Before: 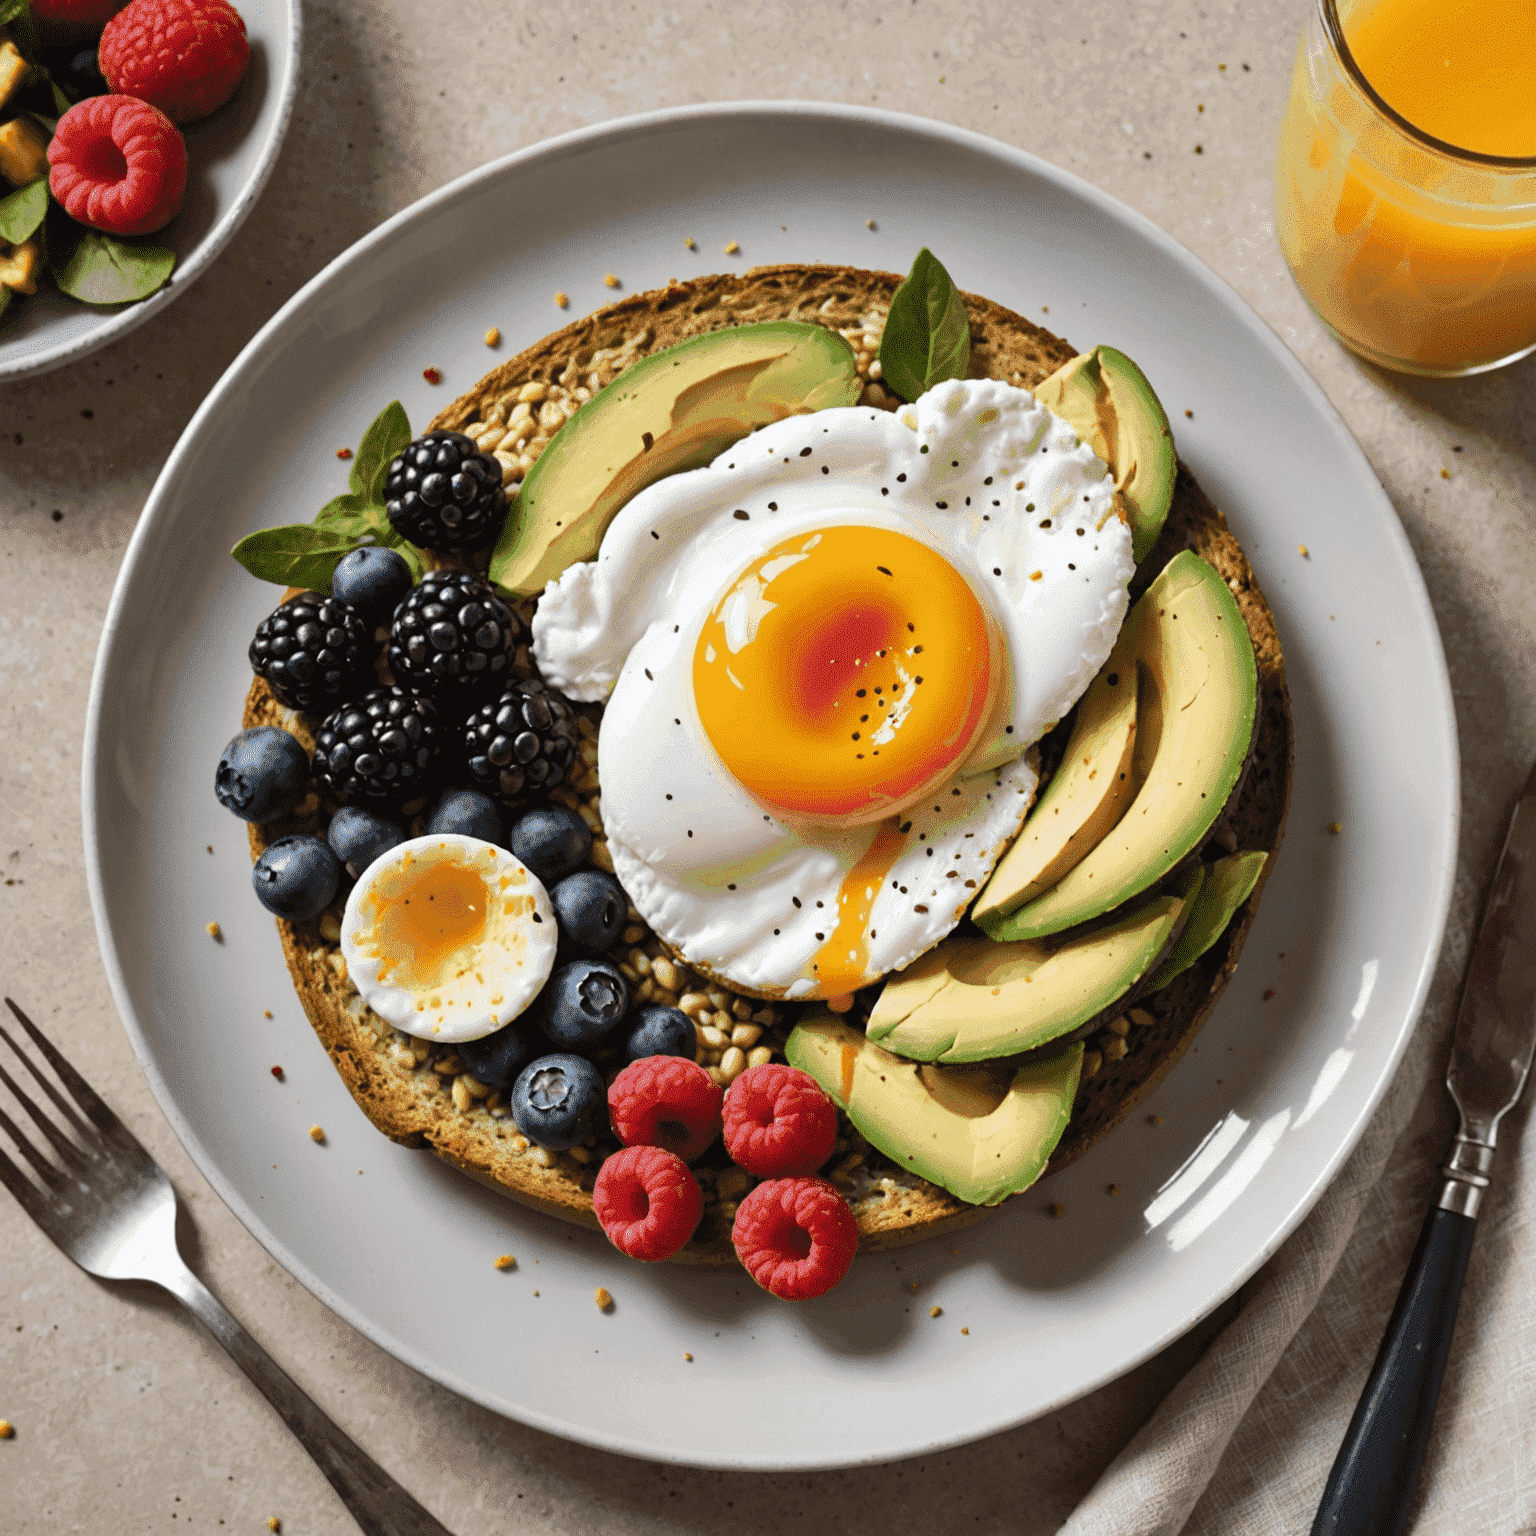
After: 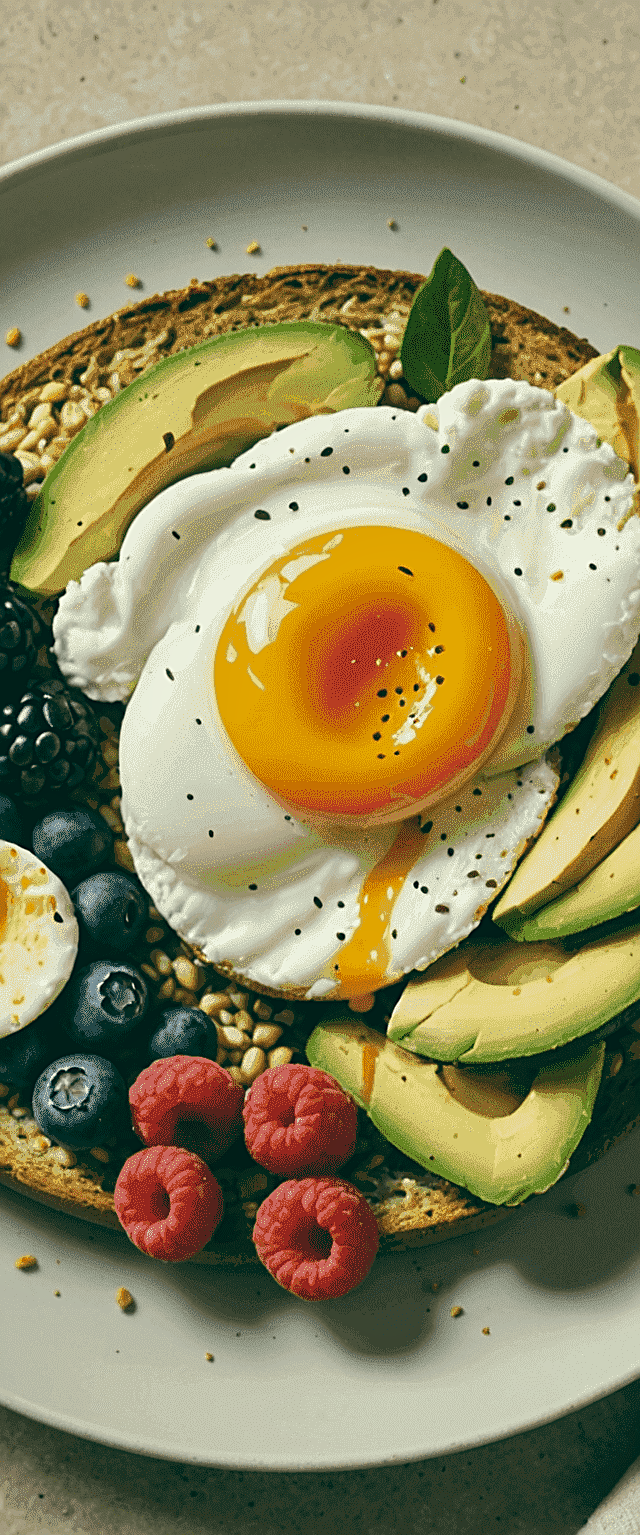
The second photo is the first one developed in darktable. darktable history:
local contrast: highlights 100%, shadows 100%, detail 120%, midtone range 0.2
sharpen: on, module defaults
color balance: lift [1.005, 0.99, 1.007, 1.01], gamma [1, 1.034, 1.032, 0.966], gain [0.873, 1.055, 1.067, 0.933]
tone equalizer: on, module defaults
crop: left 31.229%, right 27.105%
